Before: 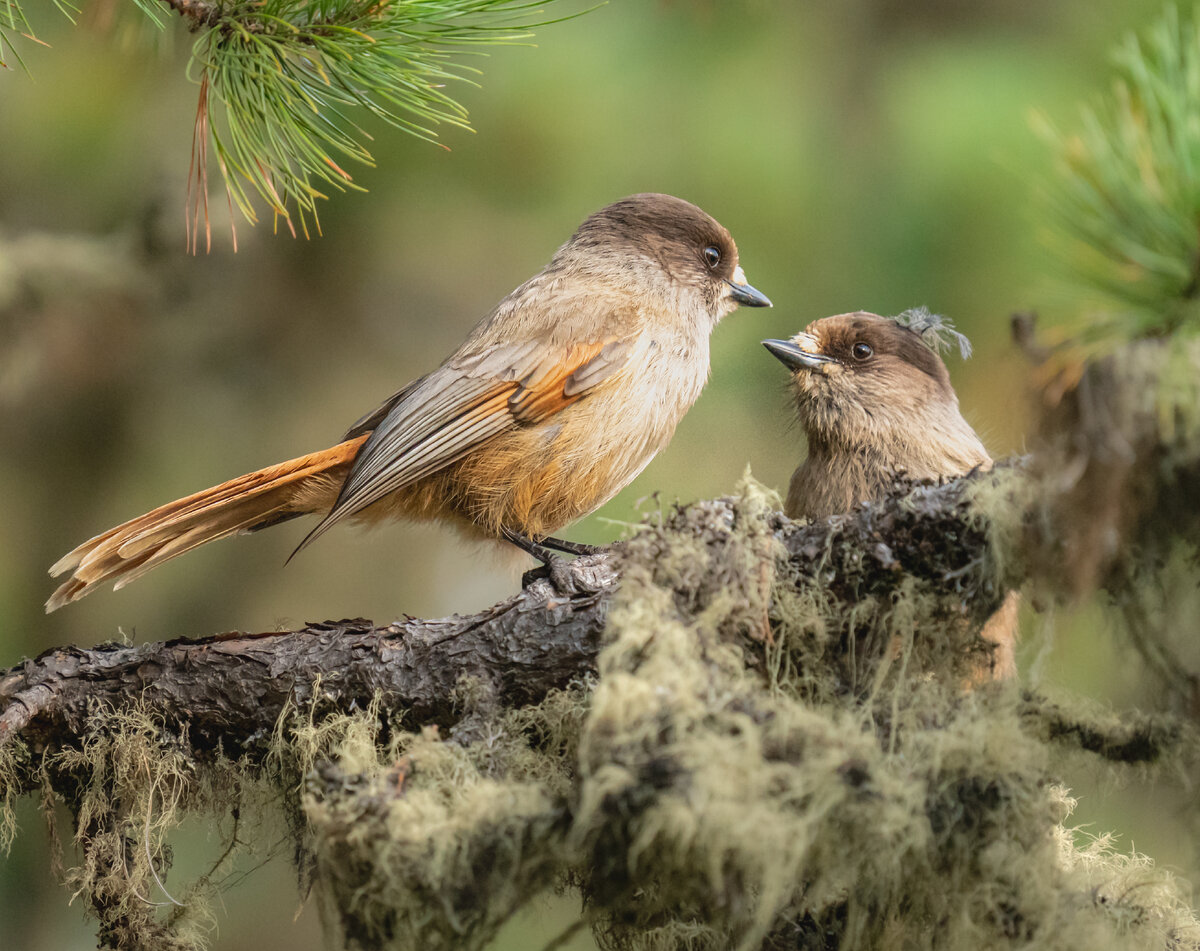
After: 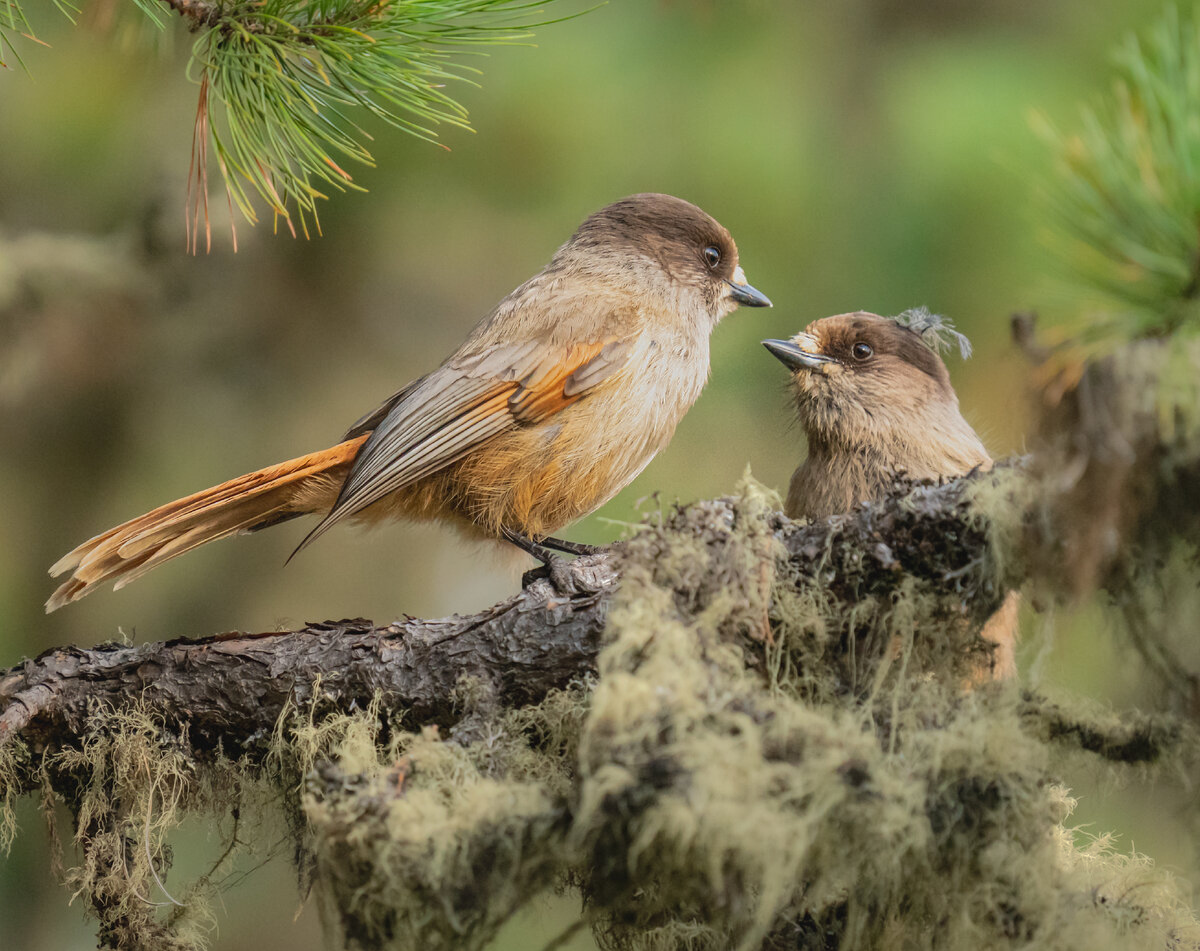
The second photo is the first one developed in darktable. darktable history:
shadows and highlights: shadows 25.02, highlights -70.38
